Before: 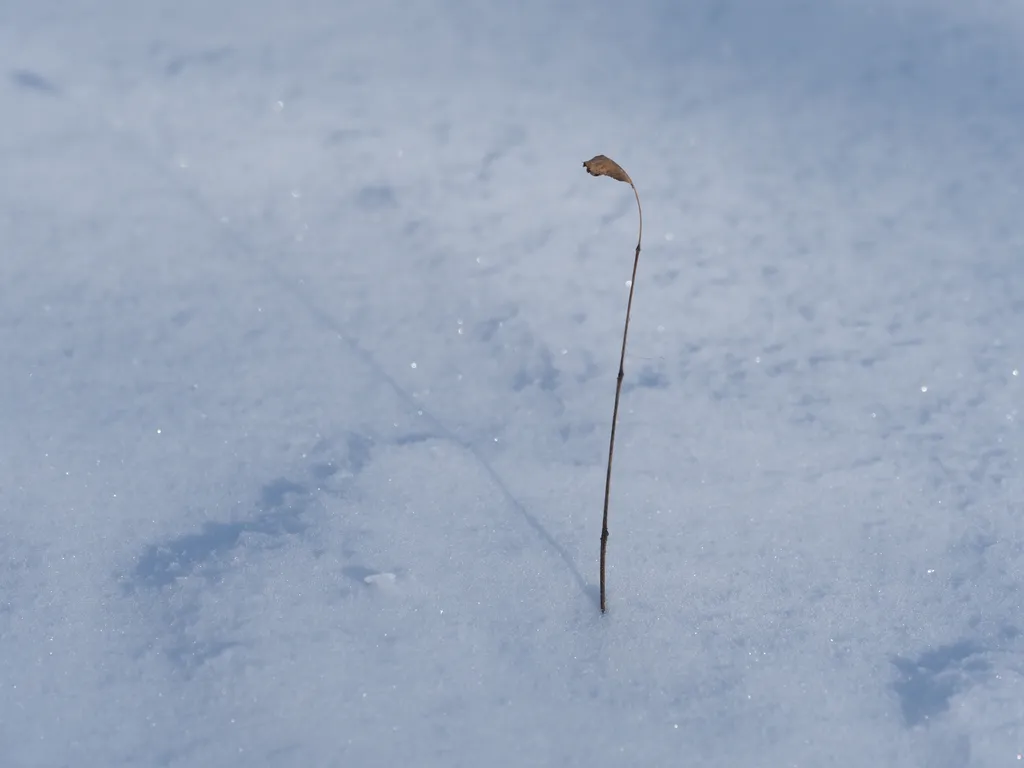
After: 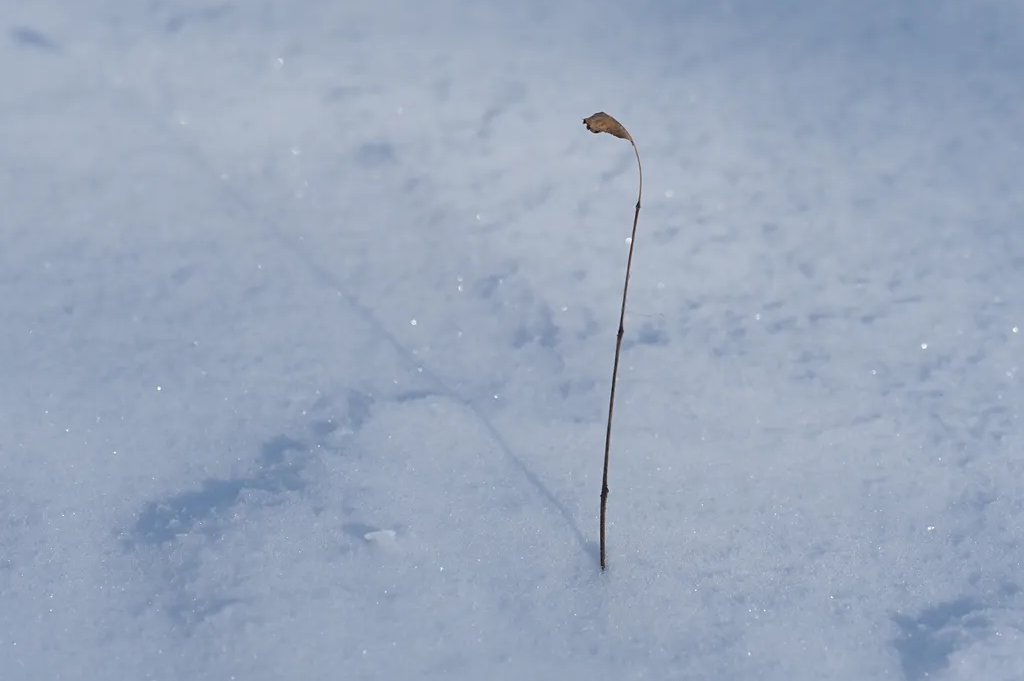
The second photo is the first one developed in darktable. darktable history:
color correction: highlights b* -0.016
crop and rotate: top 5.613%, bottom 5.673%
sharpen: amount 0.2
